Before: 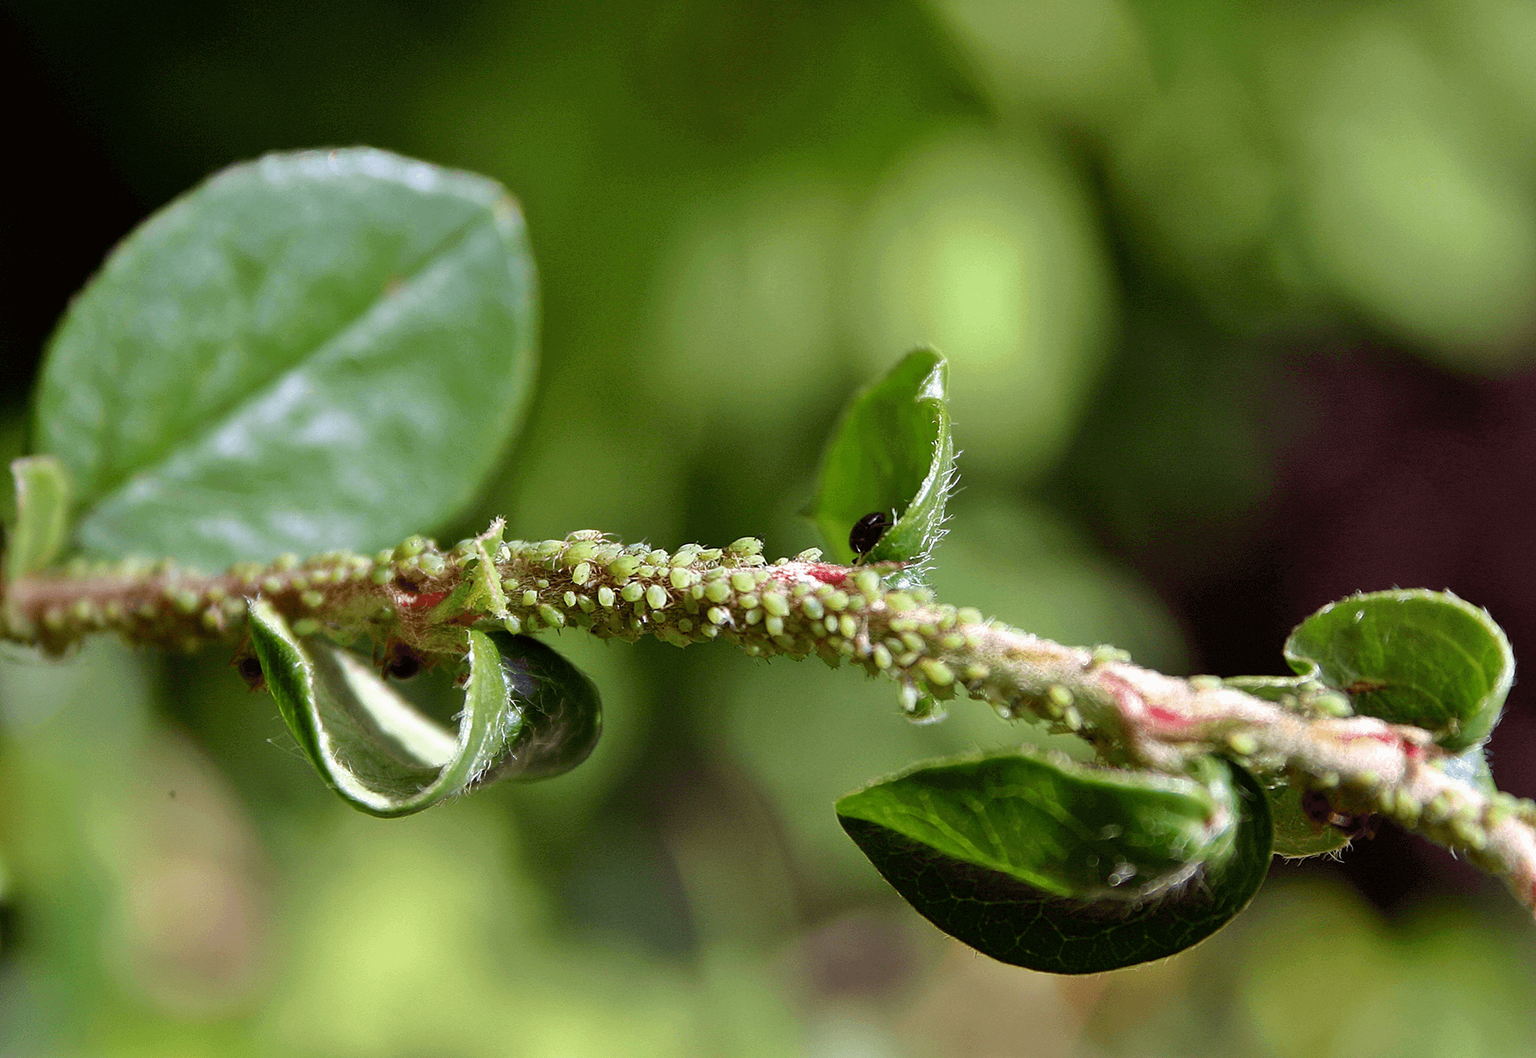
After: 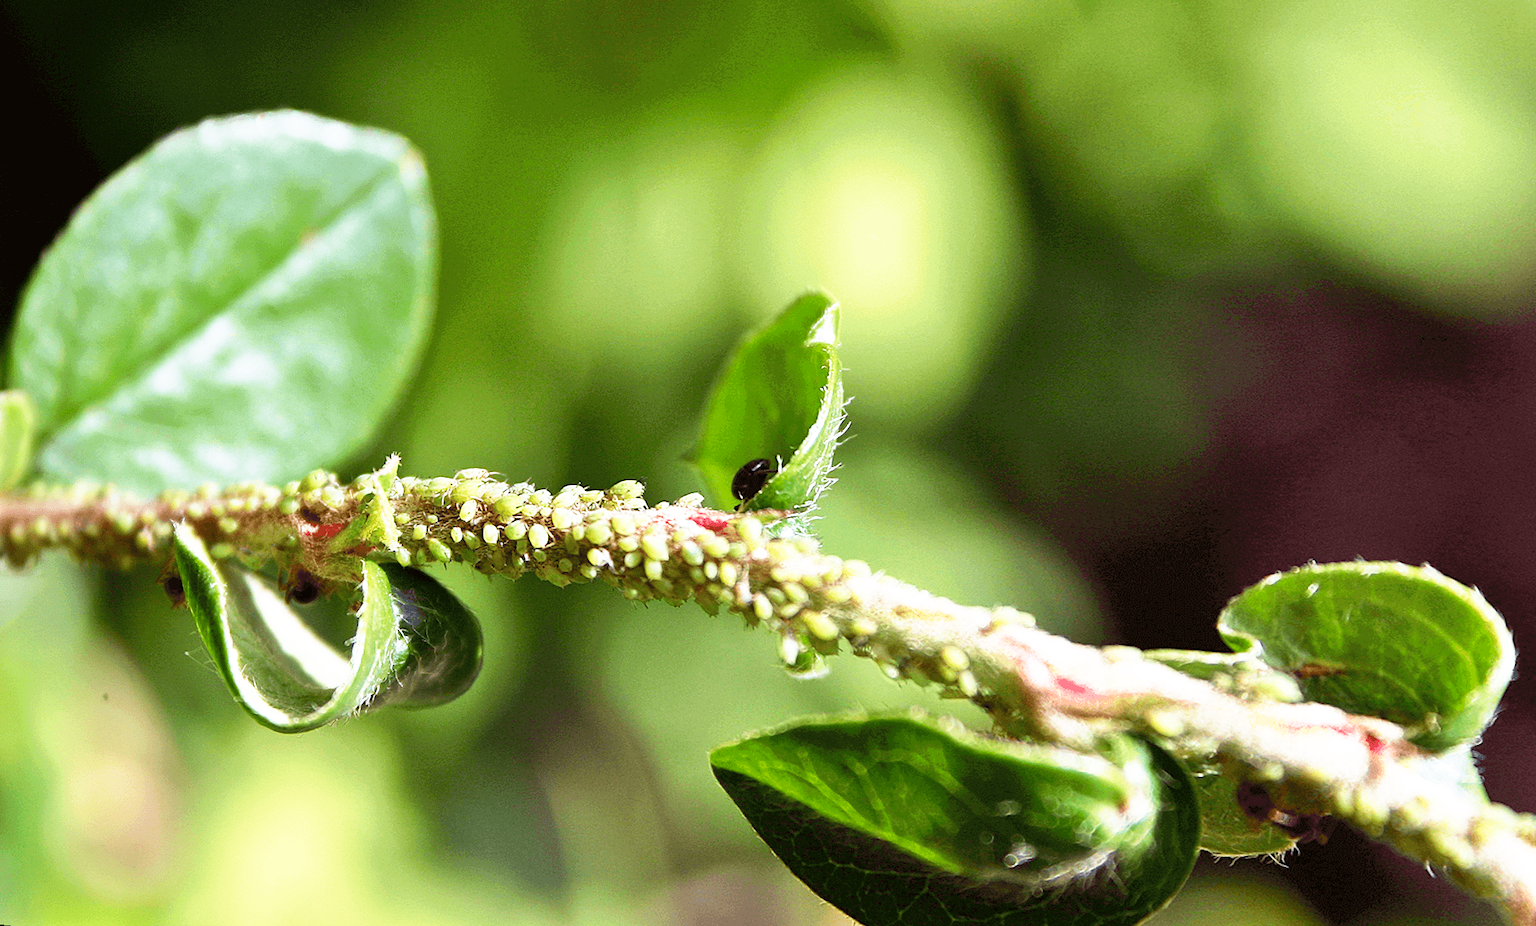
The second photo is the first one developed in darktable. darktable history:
rotate and perspective: rotation 1.69°, lens shift (vertical) -0.023, lens shift (horizontal) -0.291, crop left 0.025, crop right 0.988, crop top 0.092, crop bottom 0.842
base curve: curves: ch0 [(0, 0) (0.495, 0.917) (1, 1)], preserve colors none
